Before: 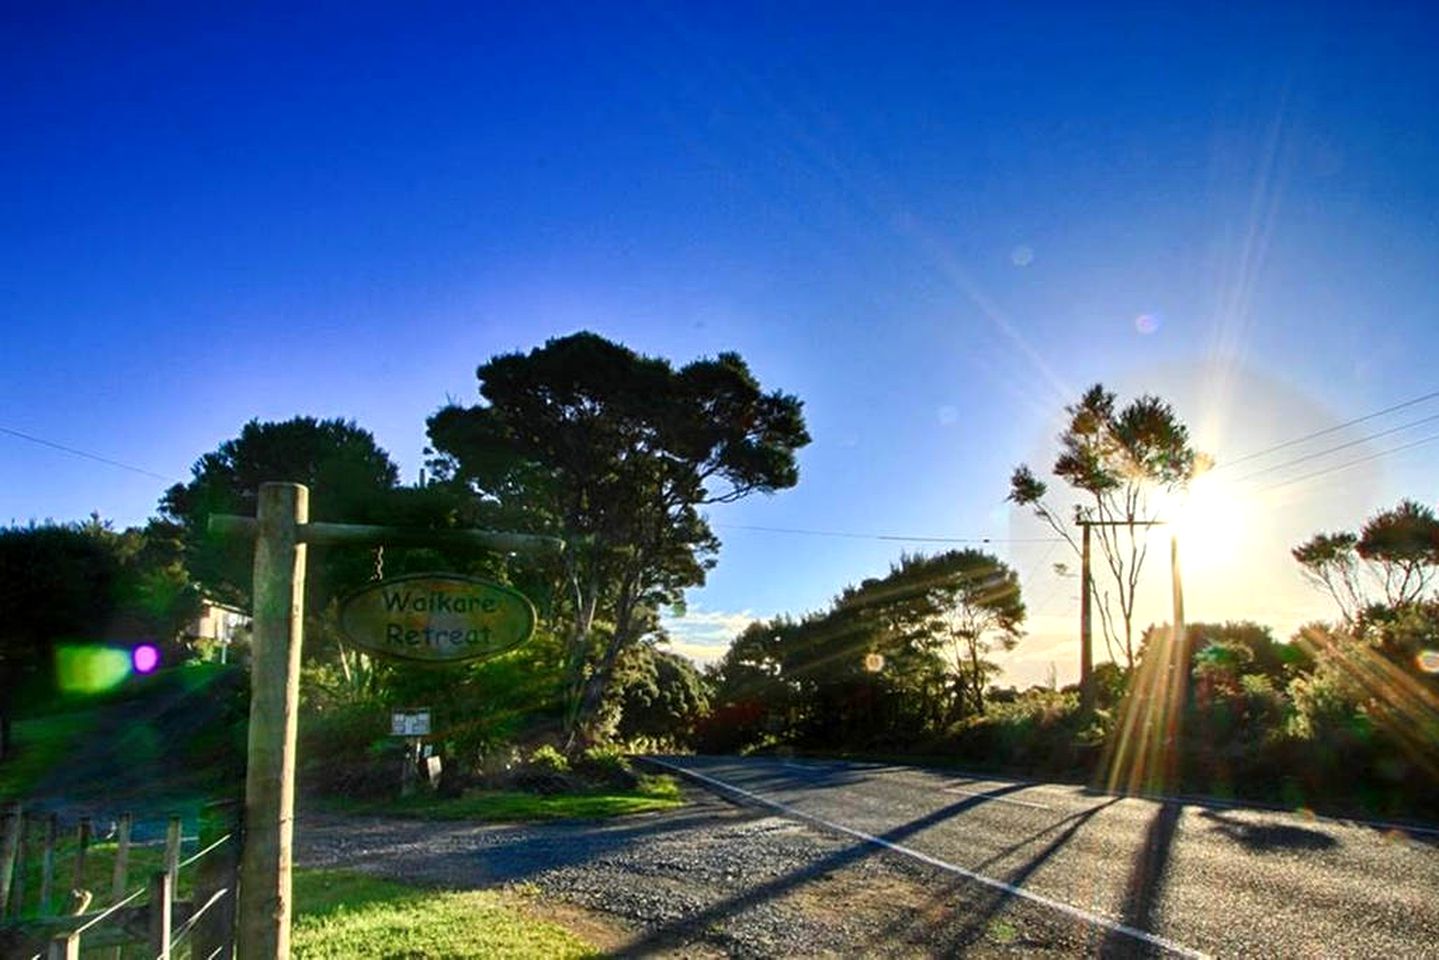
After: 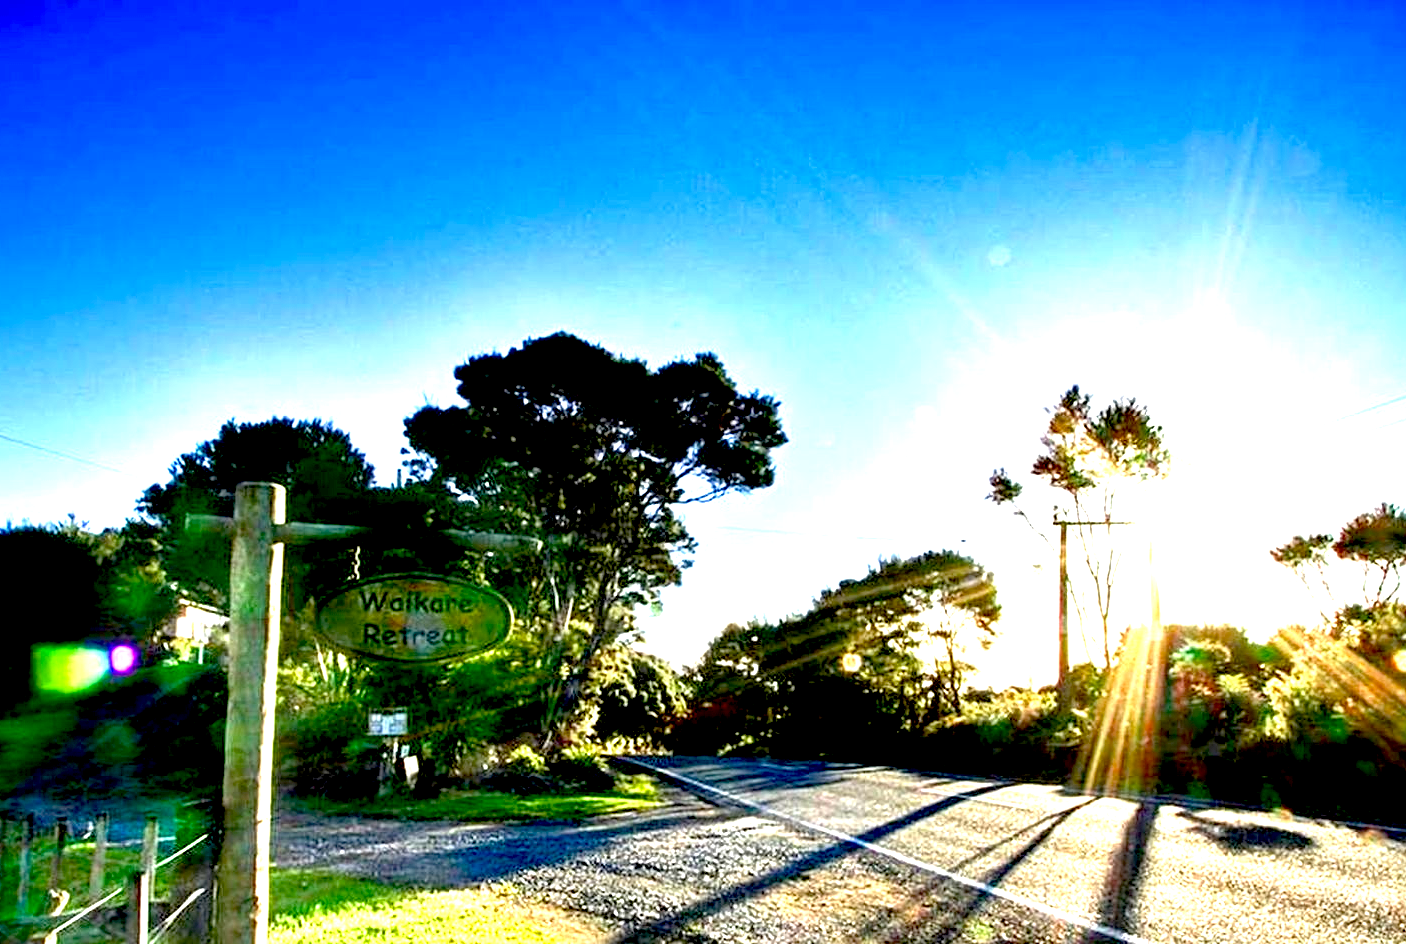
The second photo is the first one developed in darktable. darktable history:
crop and rotate: left 1.599%, right 0.655%, bottom 1.564%
sharpen: amount 0.21
exposure: black level correction 0.014, exposure 1.786 EV, compensate exposure bias true, compensate highlight preservation false
